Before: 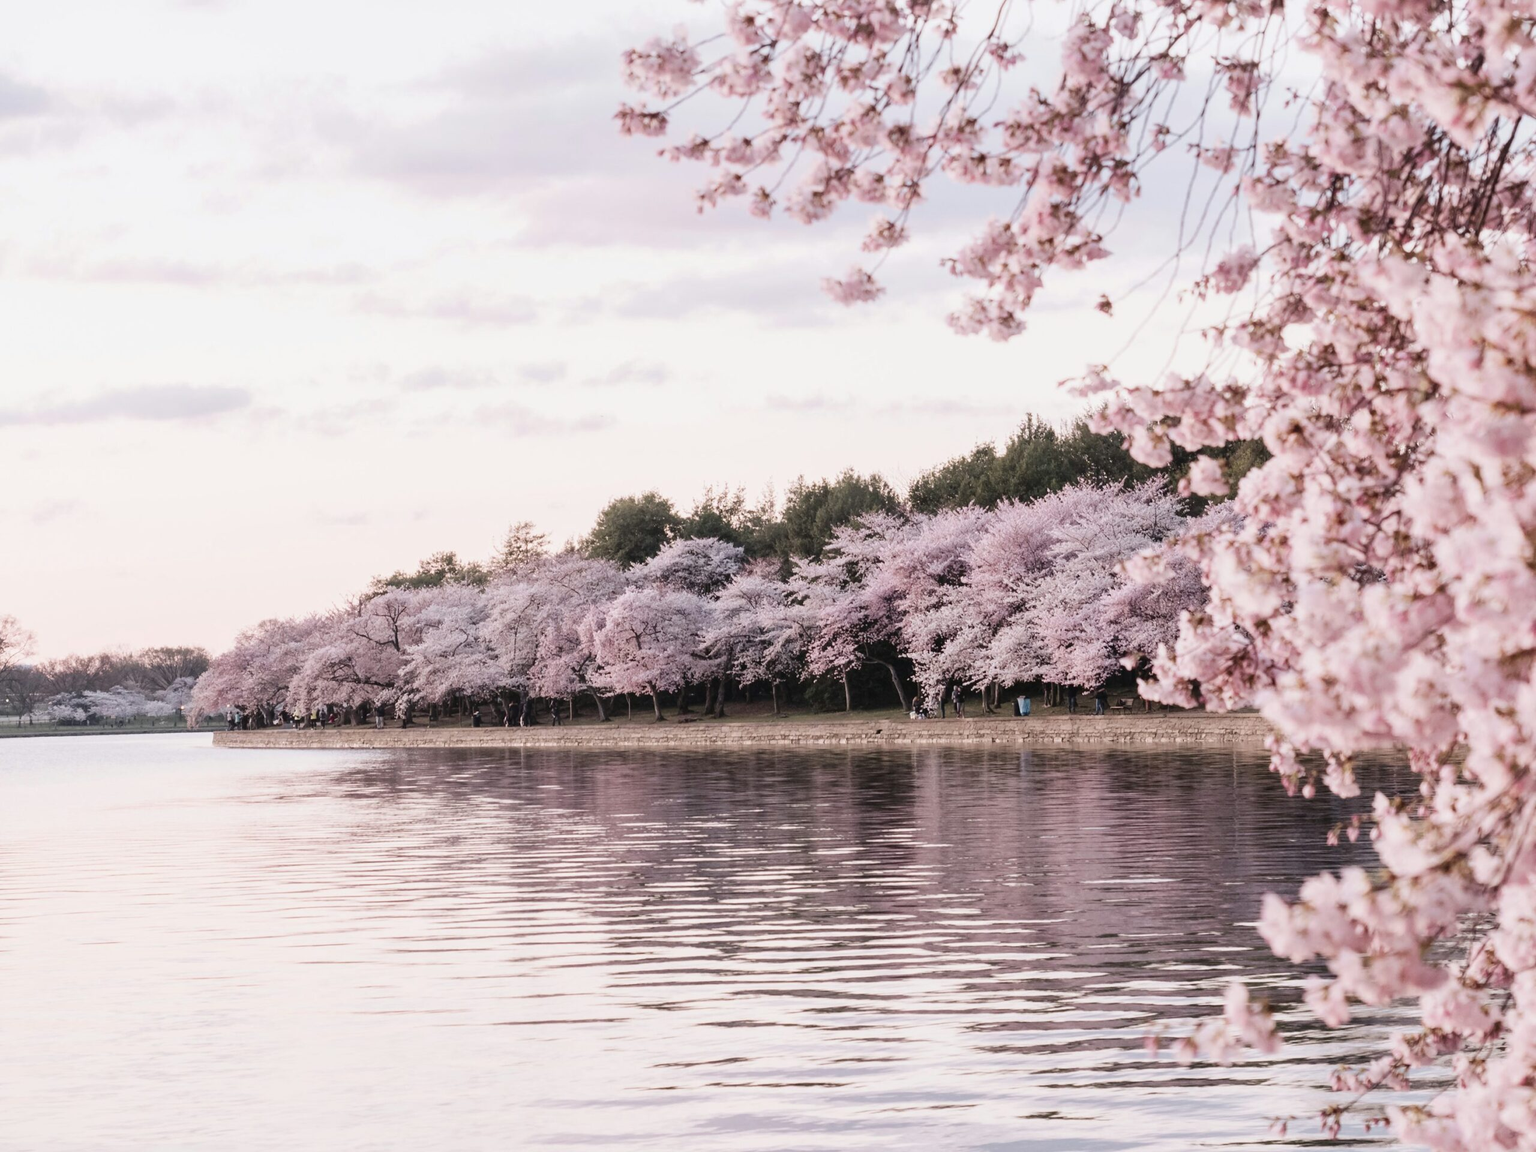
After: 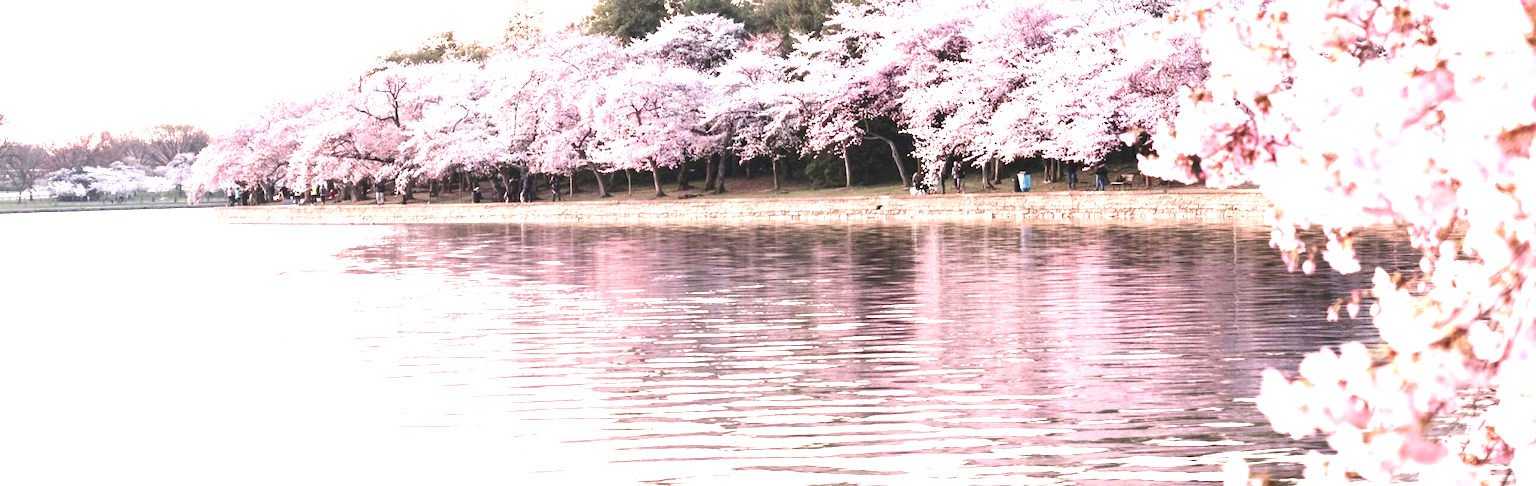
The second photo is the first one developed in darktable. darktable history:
exposure: black level correction 0, exposure 1.619 EV, compensate exposure bias true, compensate highlight preservation false
crop: top 45.531%, bottom 12.254%
